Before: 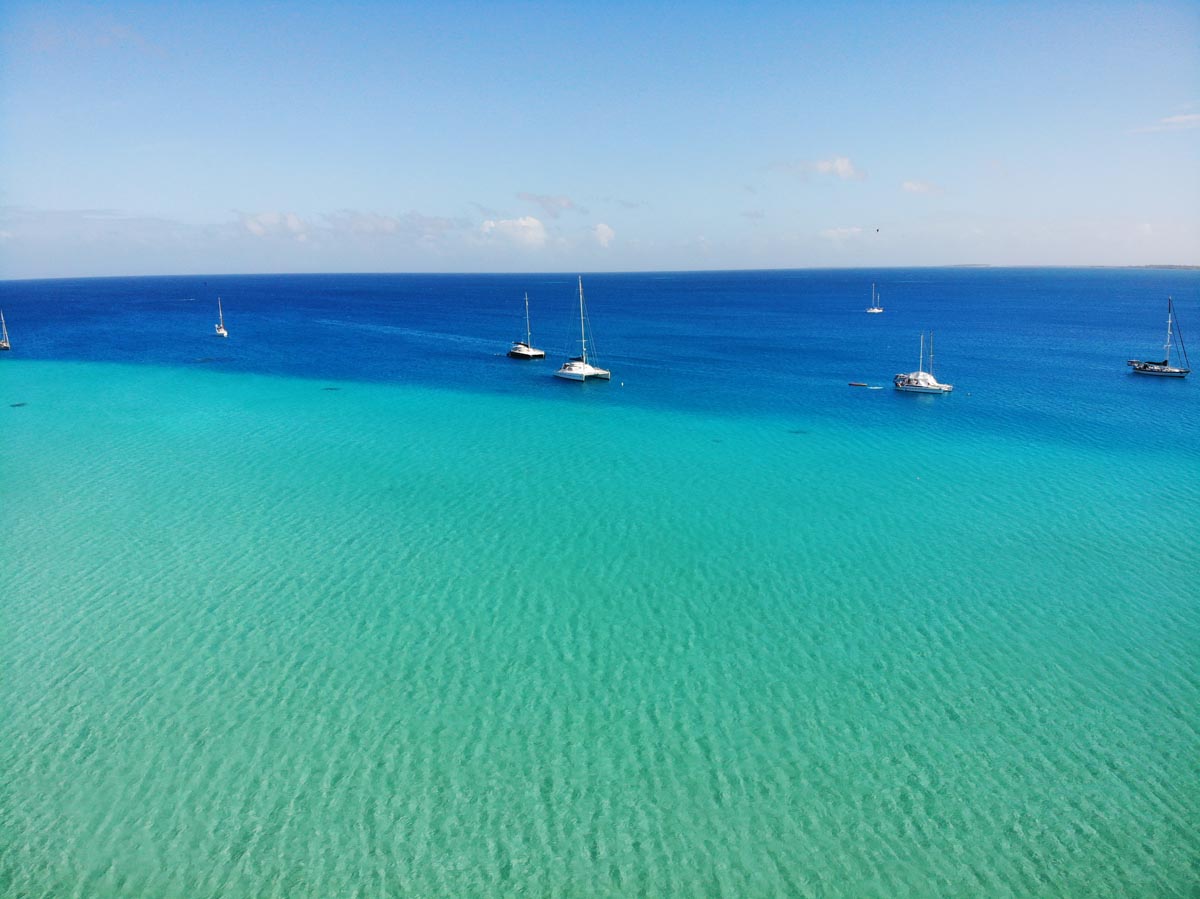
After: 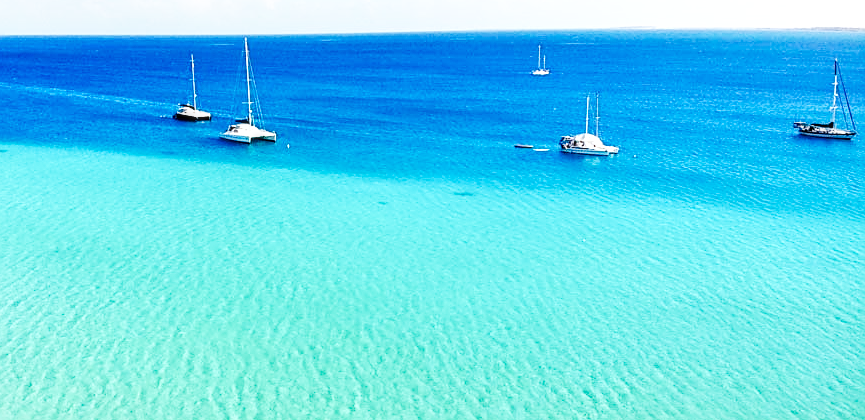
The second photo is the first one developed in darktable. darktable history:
base curve: curves: ch0 [(0, 0) (0.007, 0.004) (0.027, 0.03) (0.046, 0.07) (0.207, 0.54) (0.442, 0.872) (0.673, 0.972) (1, 1)], preserve colors none
local contrast: on, module defaults
exposure: compensate exposure bias true, compensate highlight preservation false
sharpen: on, module defaults
crop and rotate: left 27.849%, top 26.61%, bottom 26.575%
